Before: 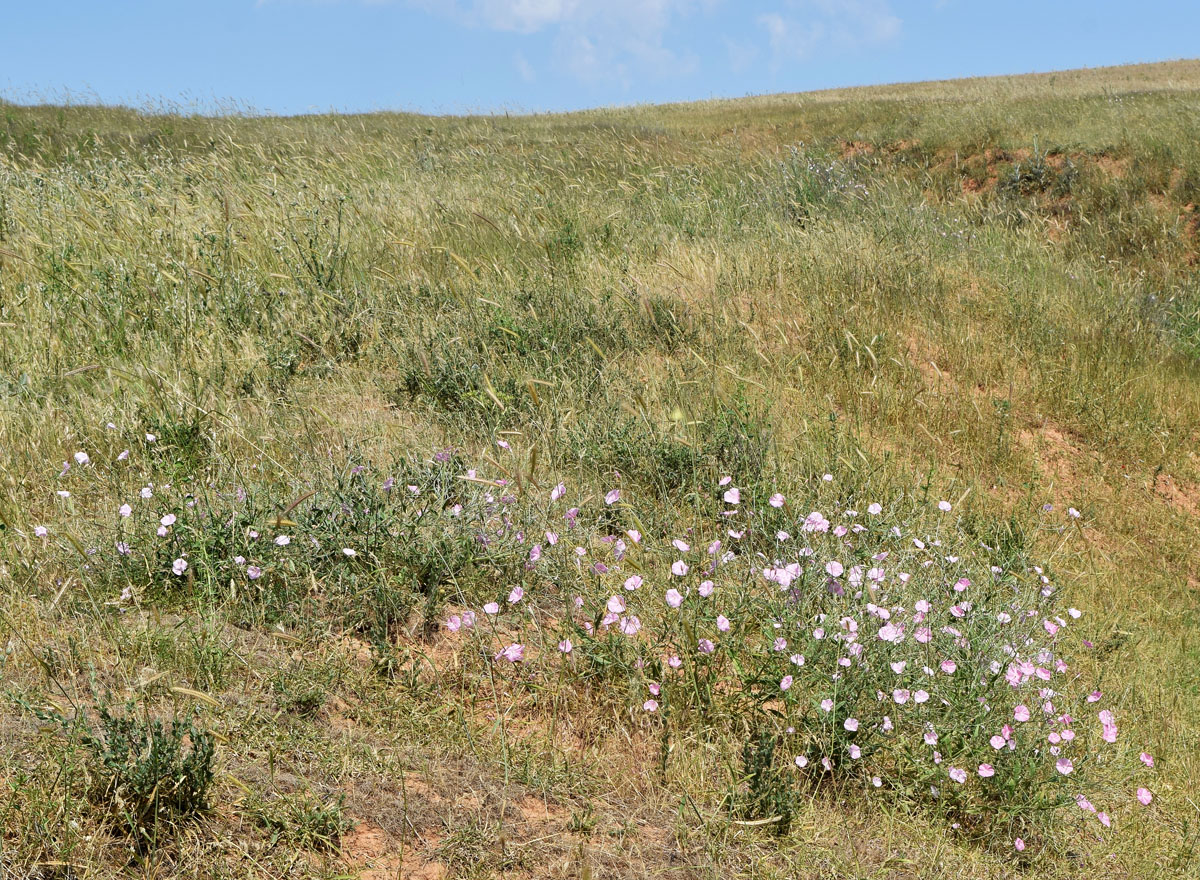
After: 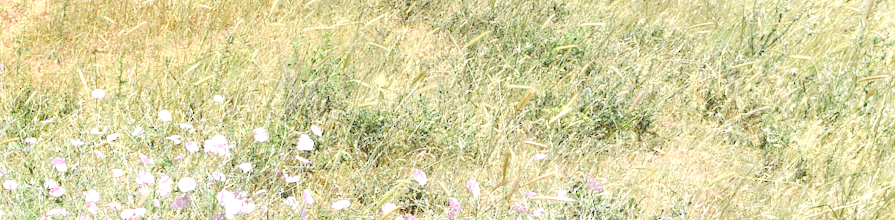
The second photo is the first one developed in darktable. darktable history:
base curve: curves: ch0 [(0, 0) (0.158, 0.273) (0.879, 0.895) (1, 1)], preserve colors none
exposure: black level correction 0, exposure 1 EV, compensate exposure bias true, compensate highlight preservation false
crop and rotate: angle 16.12°, top 30.835%, bottom 35.653%
bloom: size 13.65%, threshold 98.39%, strength 4.82%
